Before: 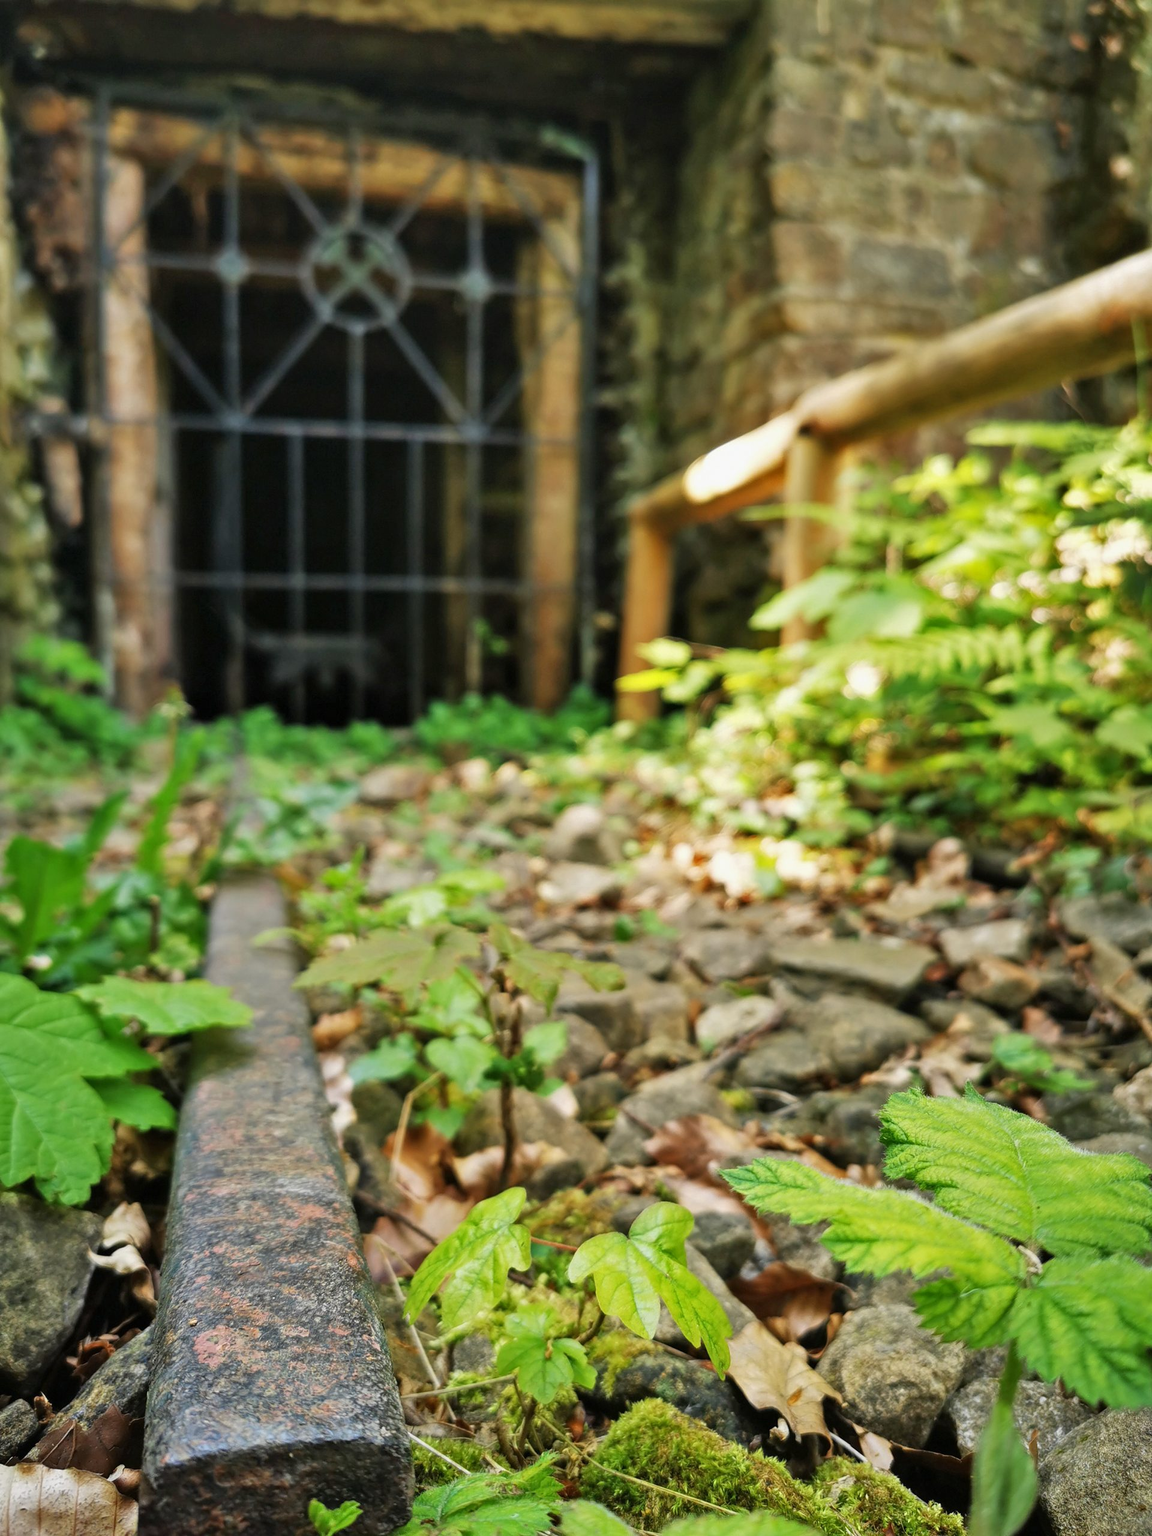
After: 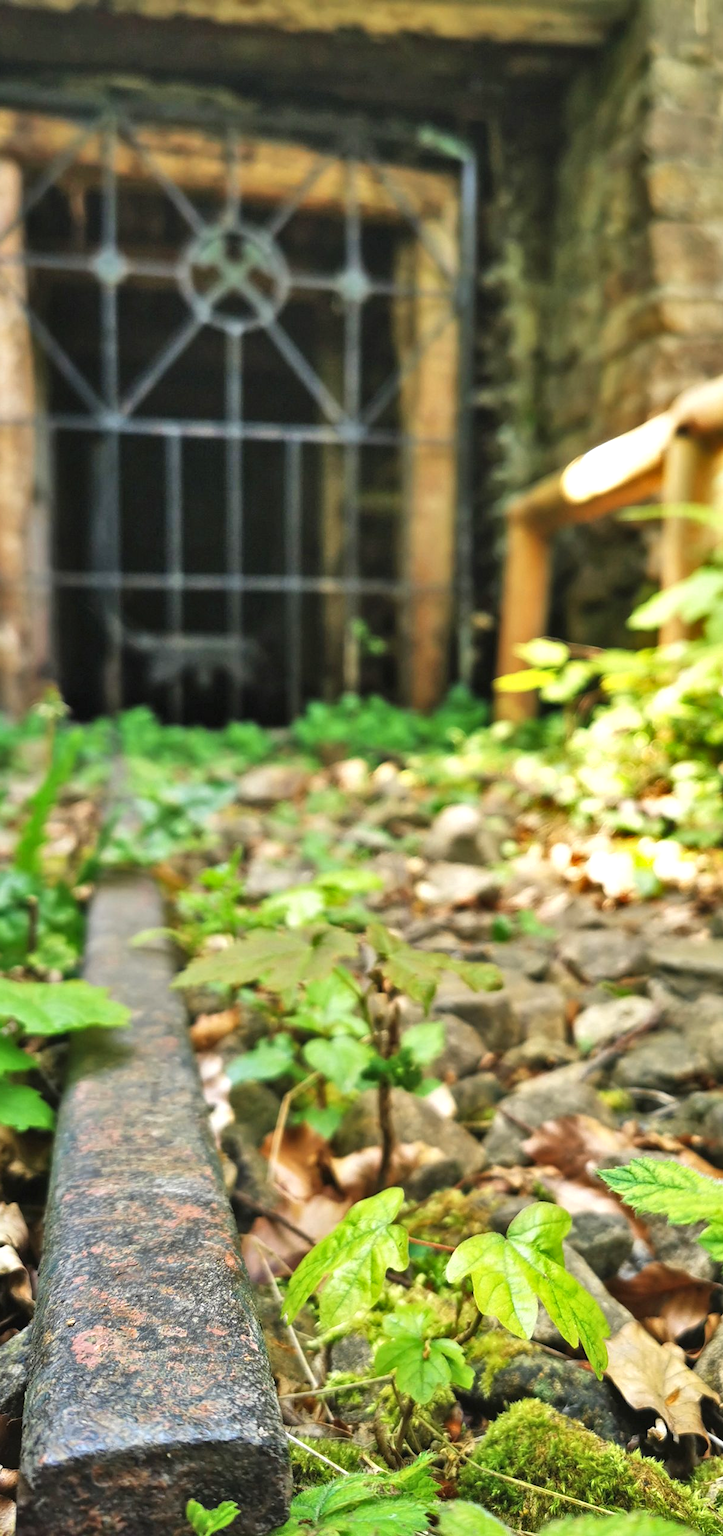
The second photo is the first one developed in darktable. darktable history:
crop: left 10.644%, right 26.528%
exposure: black level correction -0.002, exposure 0.54 EV, compensate highlight preservation false
shadows and highlights: shadows 49, highlights -41, soften with gaussian
